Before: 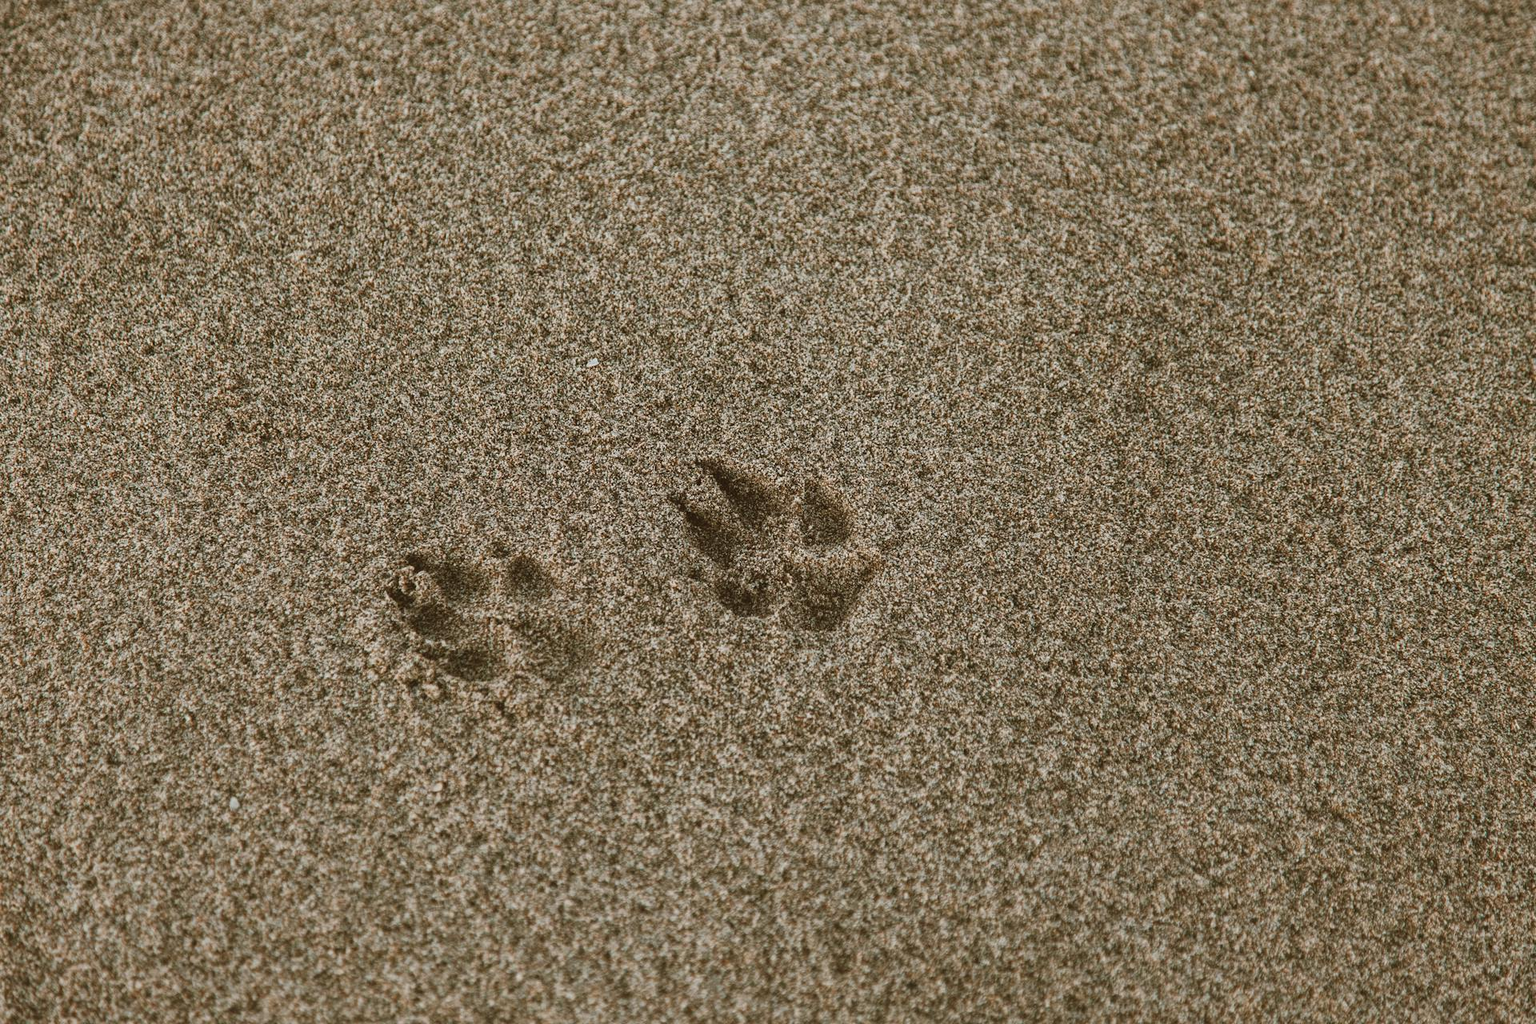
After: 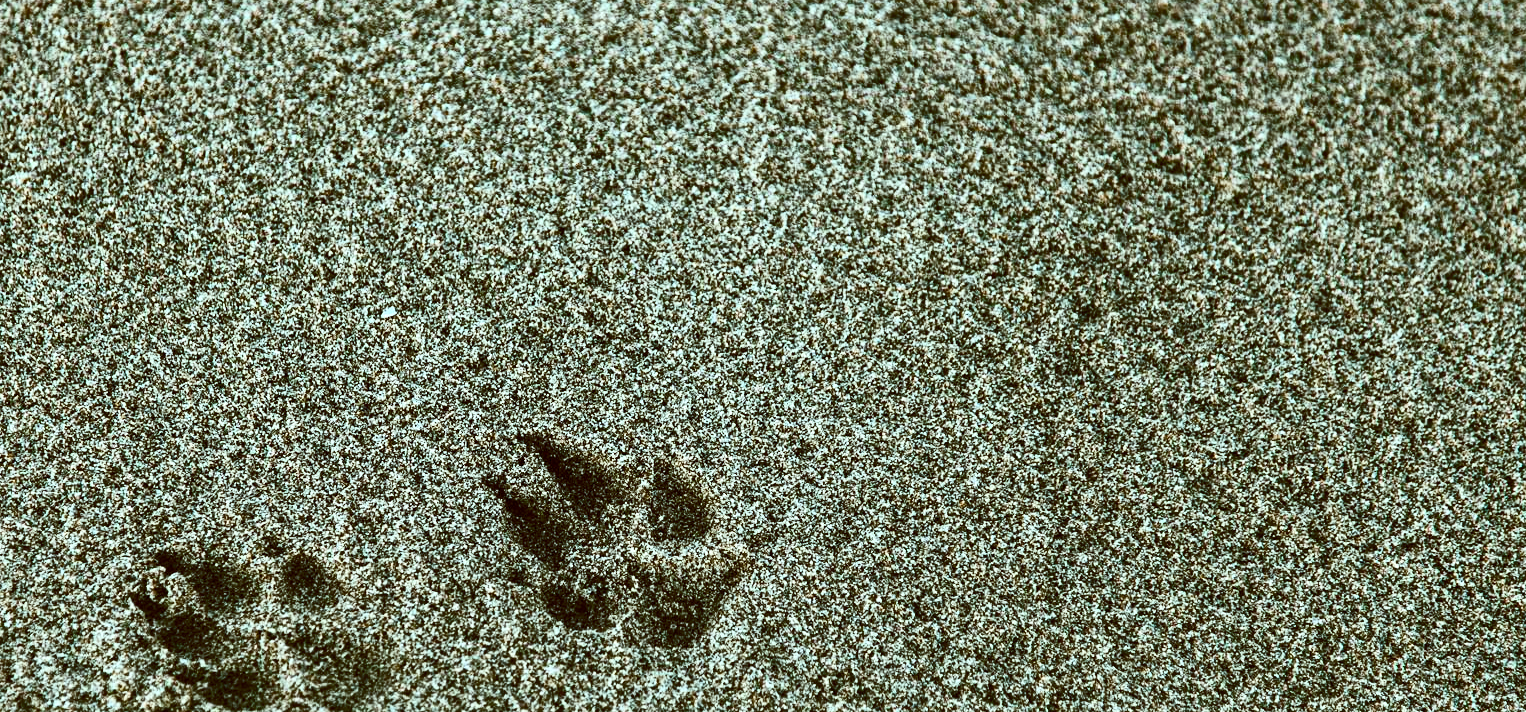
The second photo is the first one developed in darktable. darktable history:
crop: left 18.38%, top 11.092%, right 2.134%, bottom 33.217%
color balance rgb: shadows lift › luminance -7.7%, shadows lift › chroma 2.13%, shadows lift › hue 200.79°, power › luminance -7.77%, power › chroma 2.27%, power › hue 220.69°, highlights gain › luminance 15.15%, highlights gain › chroma 4%, highlights gain › hue 209.35°, global offset › luminance -0.21%, global offset › chroma 0.27%, perceptual saturation grading › global saturation 24.42%, perceptual saturation grading › highlights -24.42%, perceptual saturation grading › mid-tones 24.42%, perceptual saturation grading › shadows 40%, perceptual brilliance grading › global brilliance -5%, perceptual brilliance grading › highlights 24.42%, perceptual brilliance grading › mid-tones 7%, perceptual brilliance grading › shadows -5%
contrast brightness saturation: contrast 0.28
